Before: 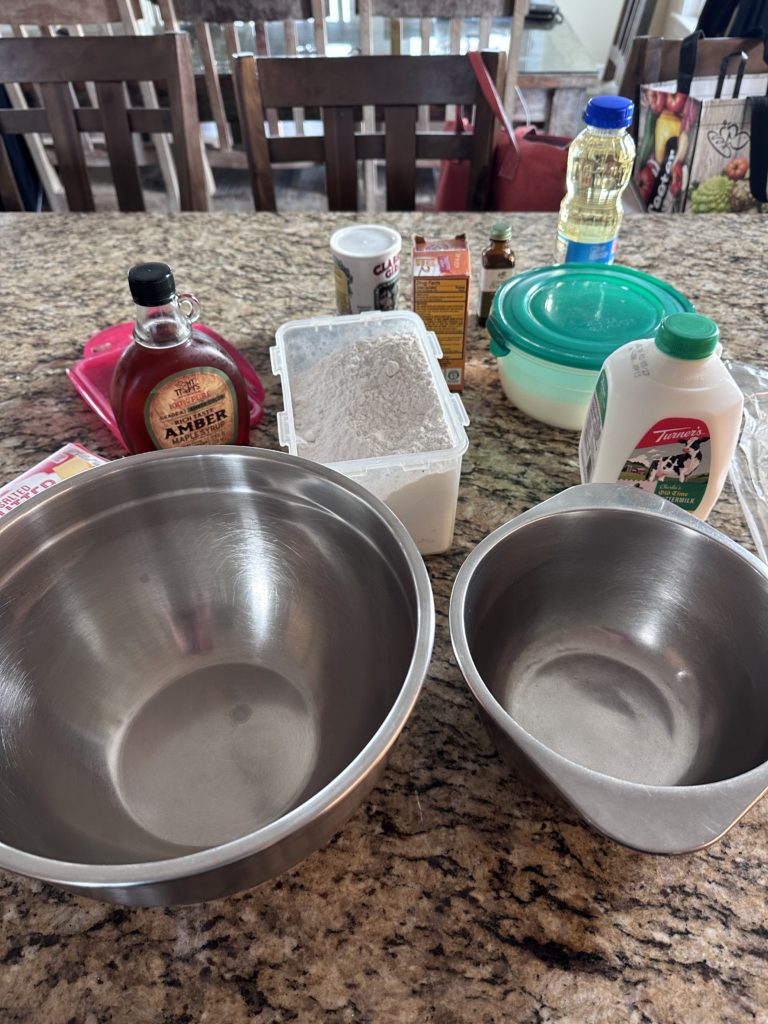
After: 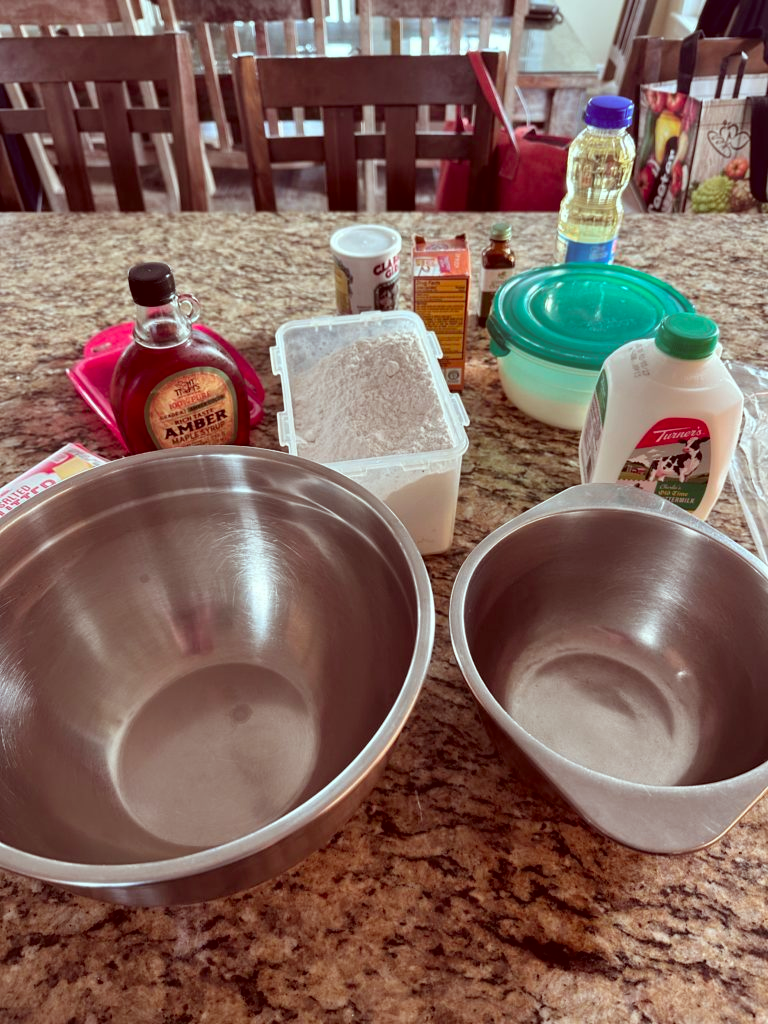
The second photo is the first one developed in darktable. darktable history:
color correction: highlights a* -6.99, highlights b* -0.22, shadows a* 20.38, shadows b* 12.51
